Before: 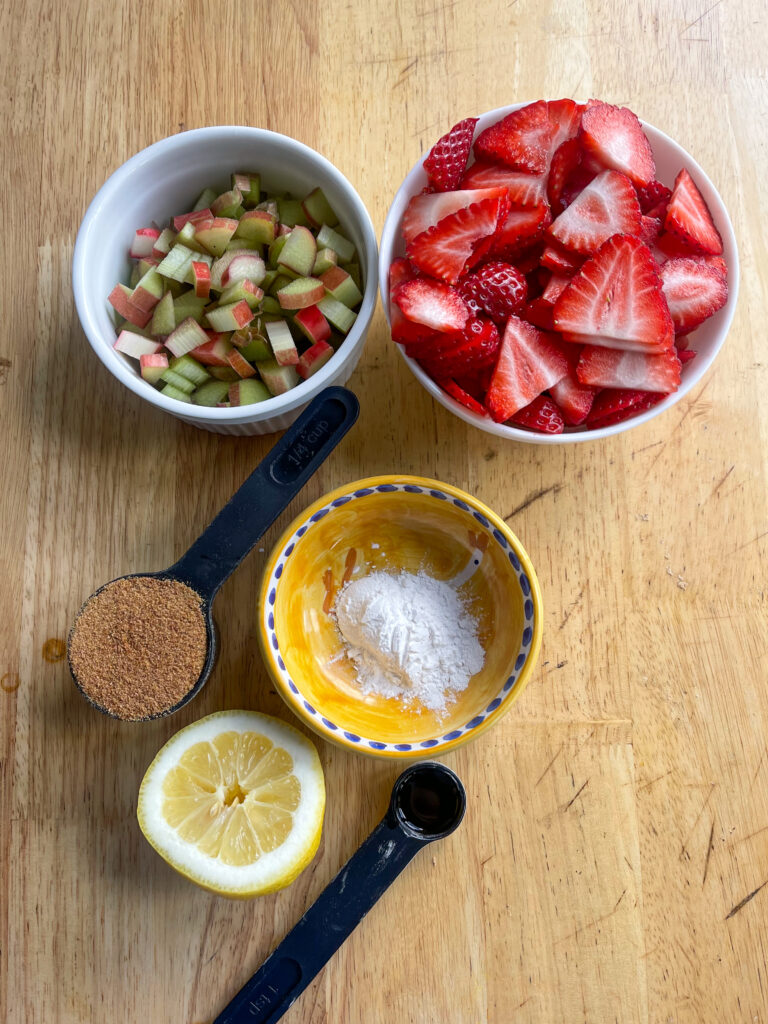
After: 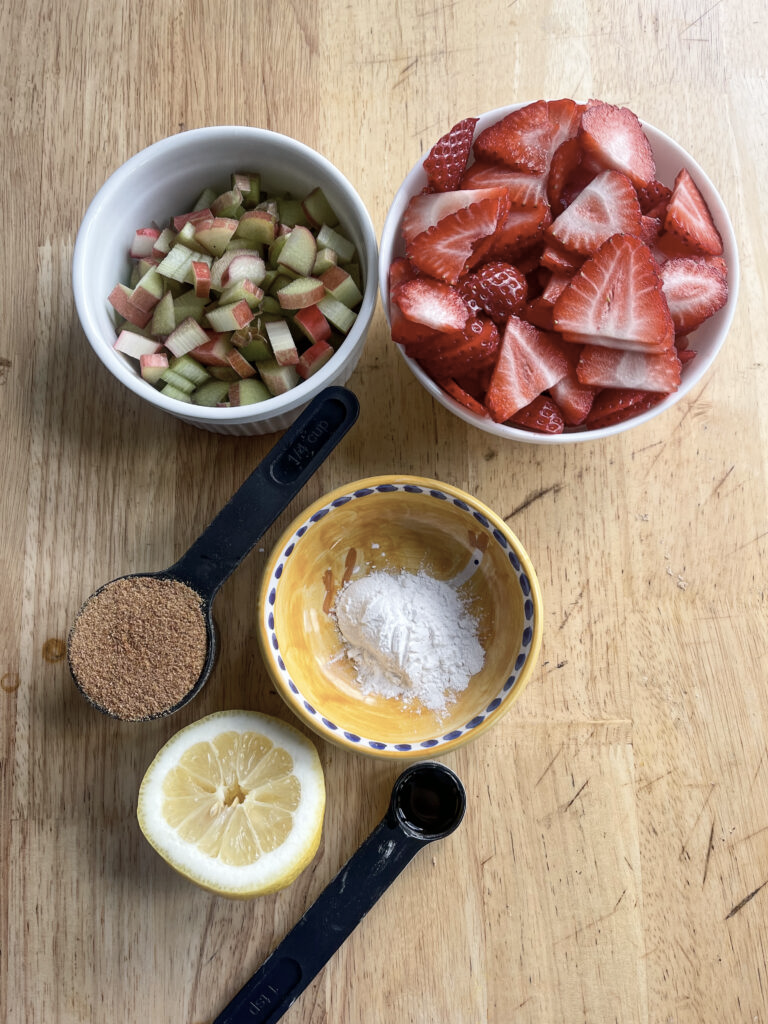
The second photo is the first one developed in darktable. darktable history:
contrast brightness saturation: contrast 0.101, saturation -0.353
